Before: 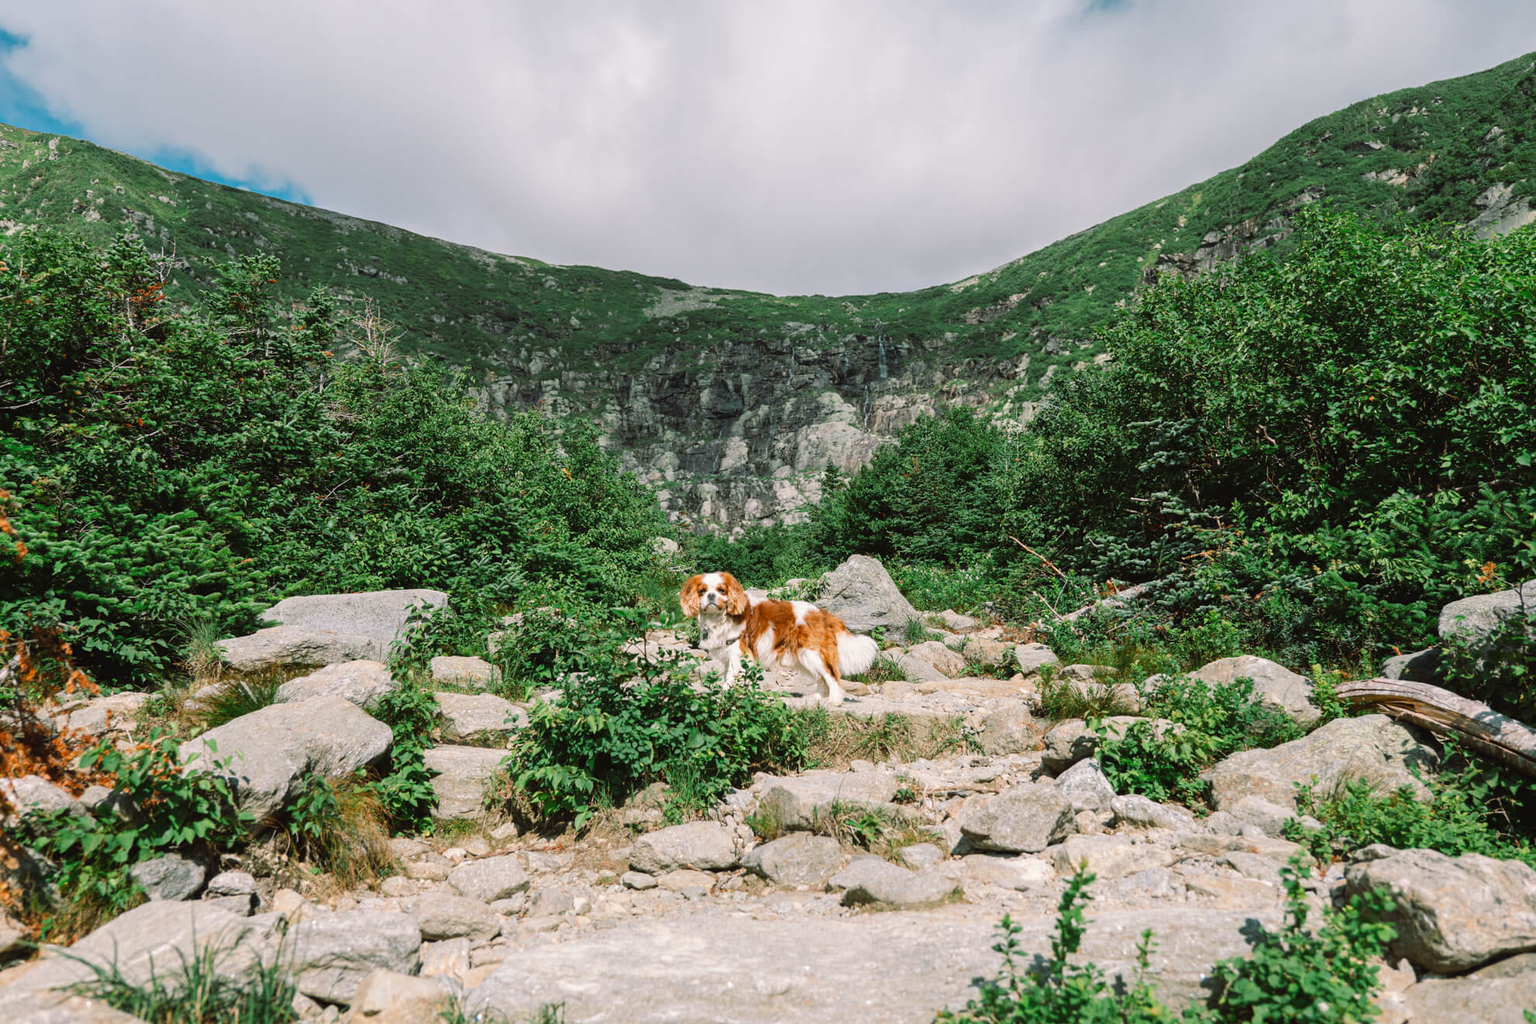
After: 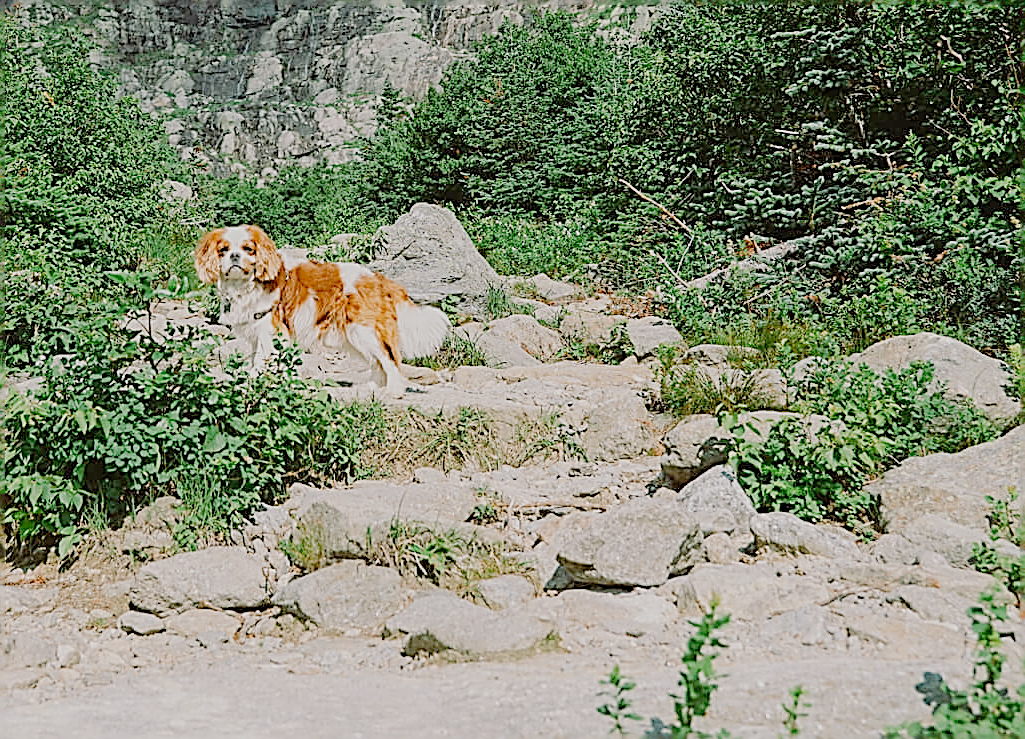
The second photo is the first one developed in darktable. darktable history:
sharpen: amount 2
crop: left 34.479%, top 38.822%, right 13.718%, bottom 5.172%
contrast equalizer: octaves 7, y [[0.6 ×6], [0.55 ×6], [0 ×6], [0 ×6], [0 ×6]], mix -0.2
filmic rgb: black relative exposure -7 EV, white relative exposure 6 EV, threshold 3 EV, target black luminance 0%, hardness 2.73, latitude 61.22%, contrast 0.691, highlights saturation mix 10%, shadows ↔ highlights balance -0.073%, preserve chrominance no, color science v4 (2020), iterations of high-quality reconstruction 10, contrast in shadows soft, contrast in highlights soft, enable highlight reconstruction true
exposure: exposure 1 EV, compensate highlight preservation false
